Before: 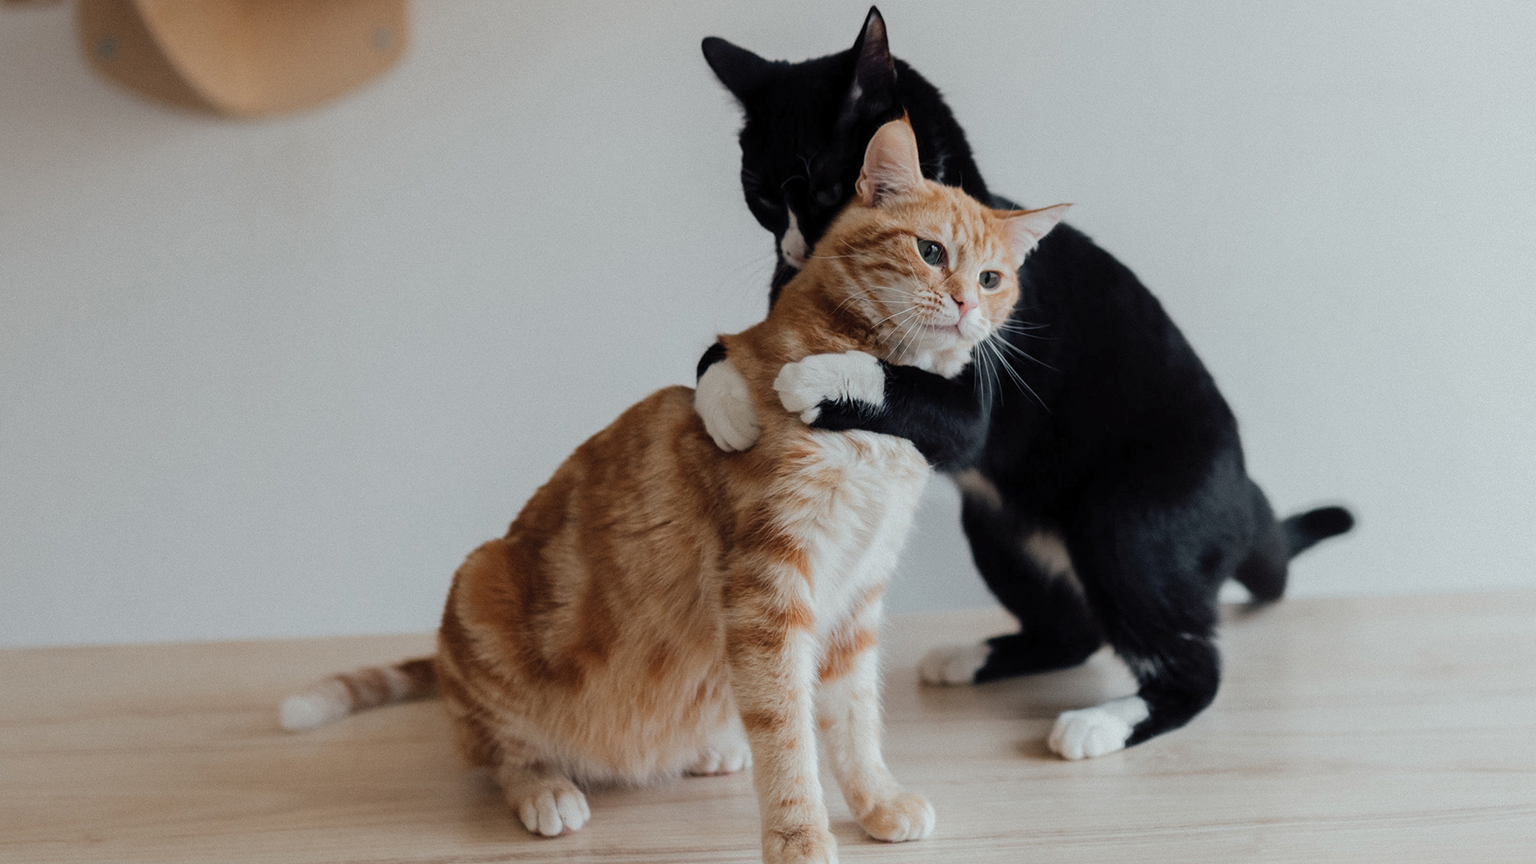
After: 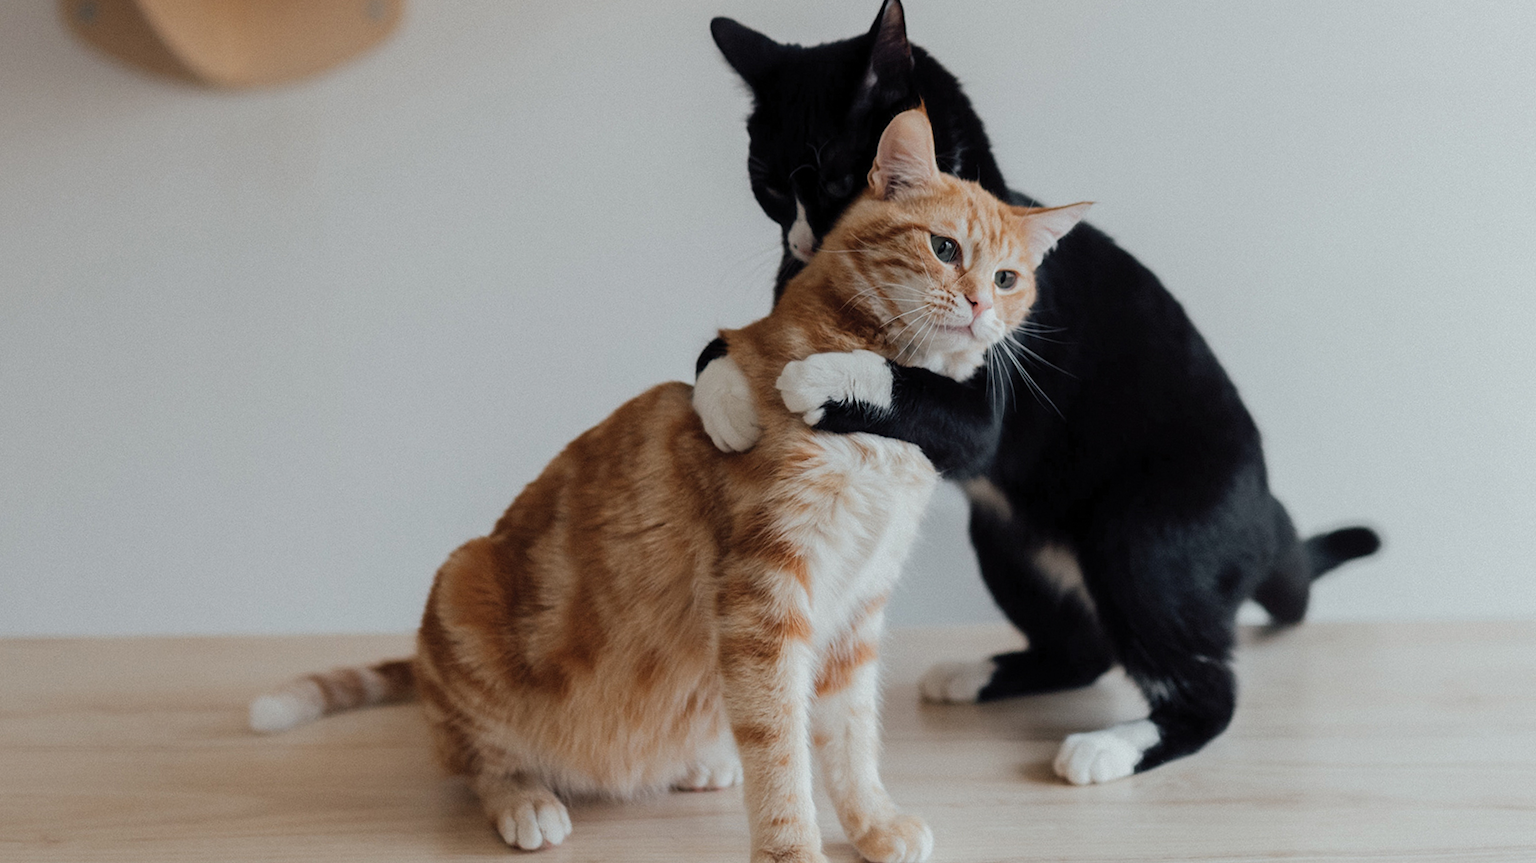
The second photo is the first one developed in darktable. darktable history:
tone equalizer: edges refinement/feathering 500, mask exposure compensation -1.57 EV, preserve details no
crop and rotate: angle -1.56°
